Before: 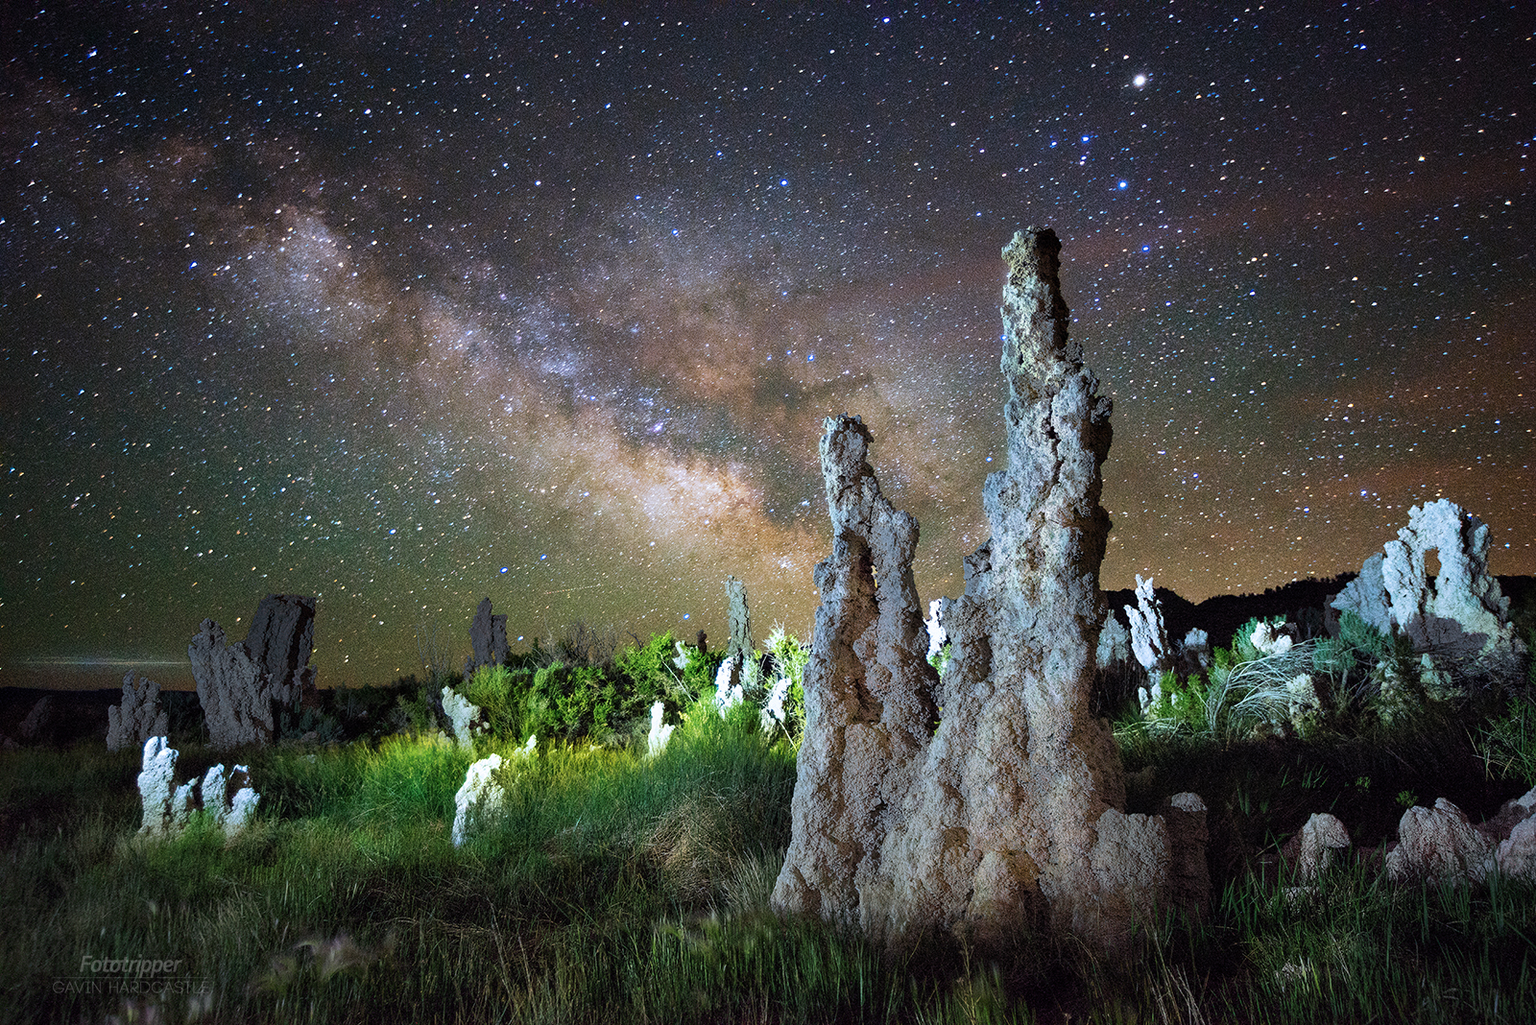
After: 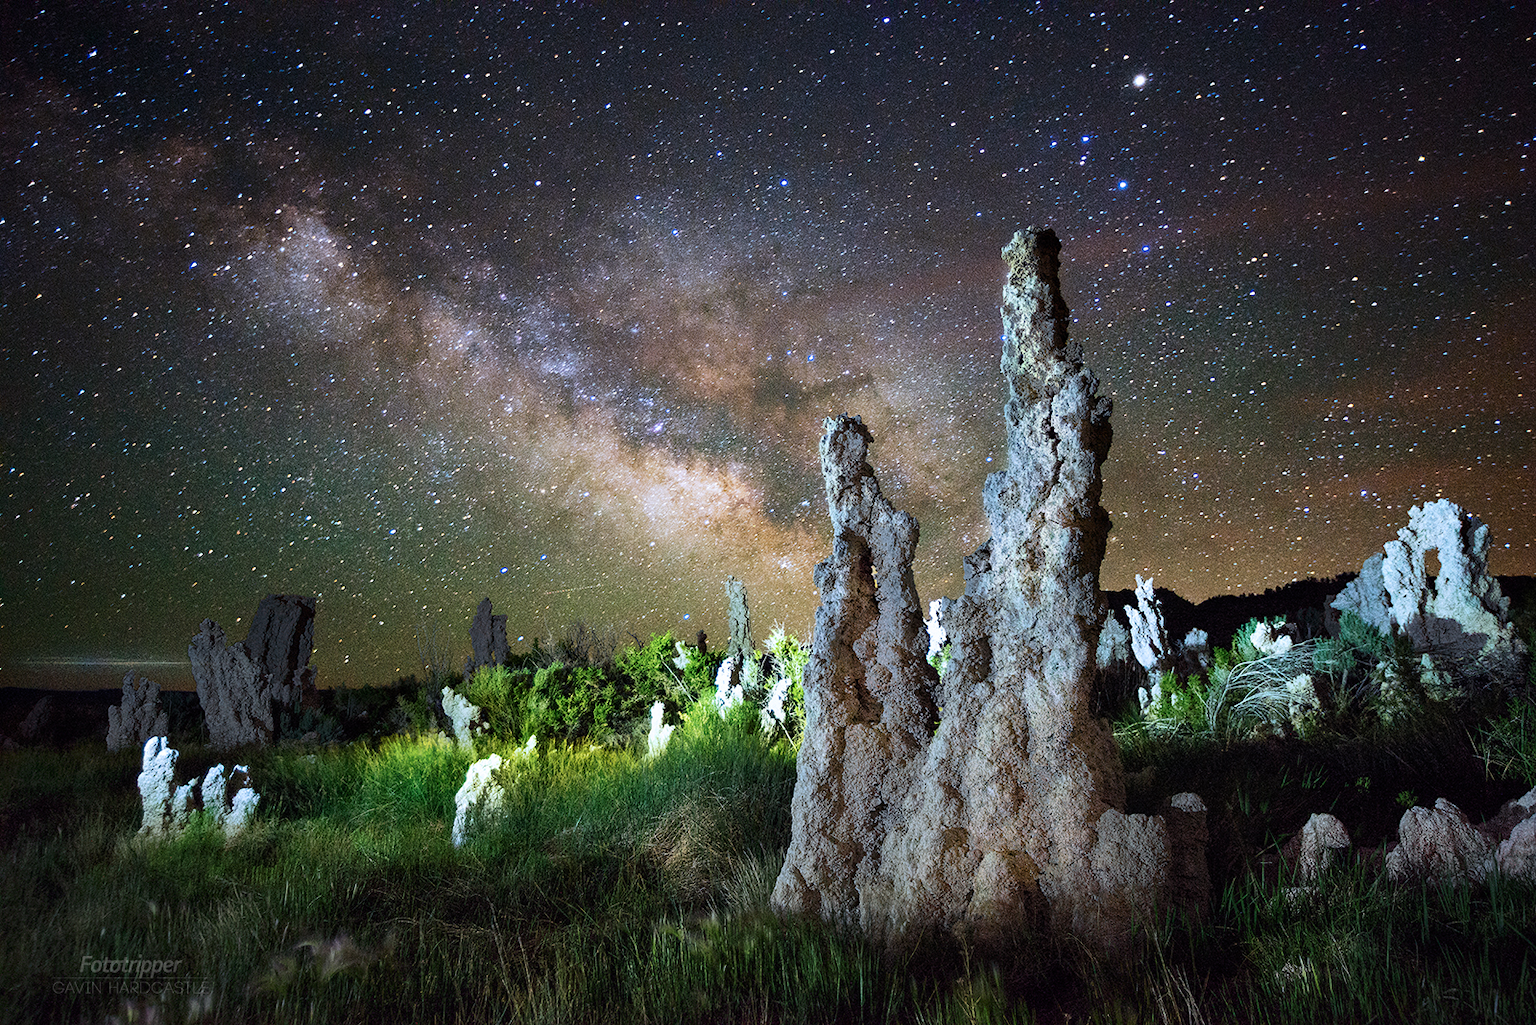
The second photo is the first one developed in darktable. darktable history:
contrast brightness saturation: contrast 0.136
